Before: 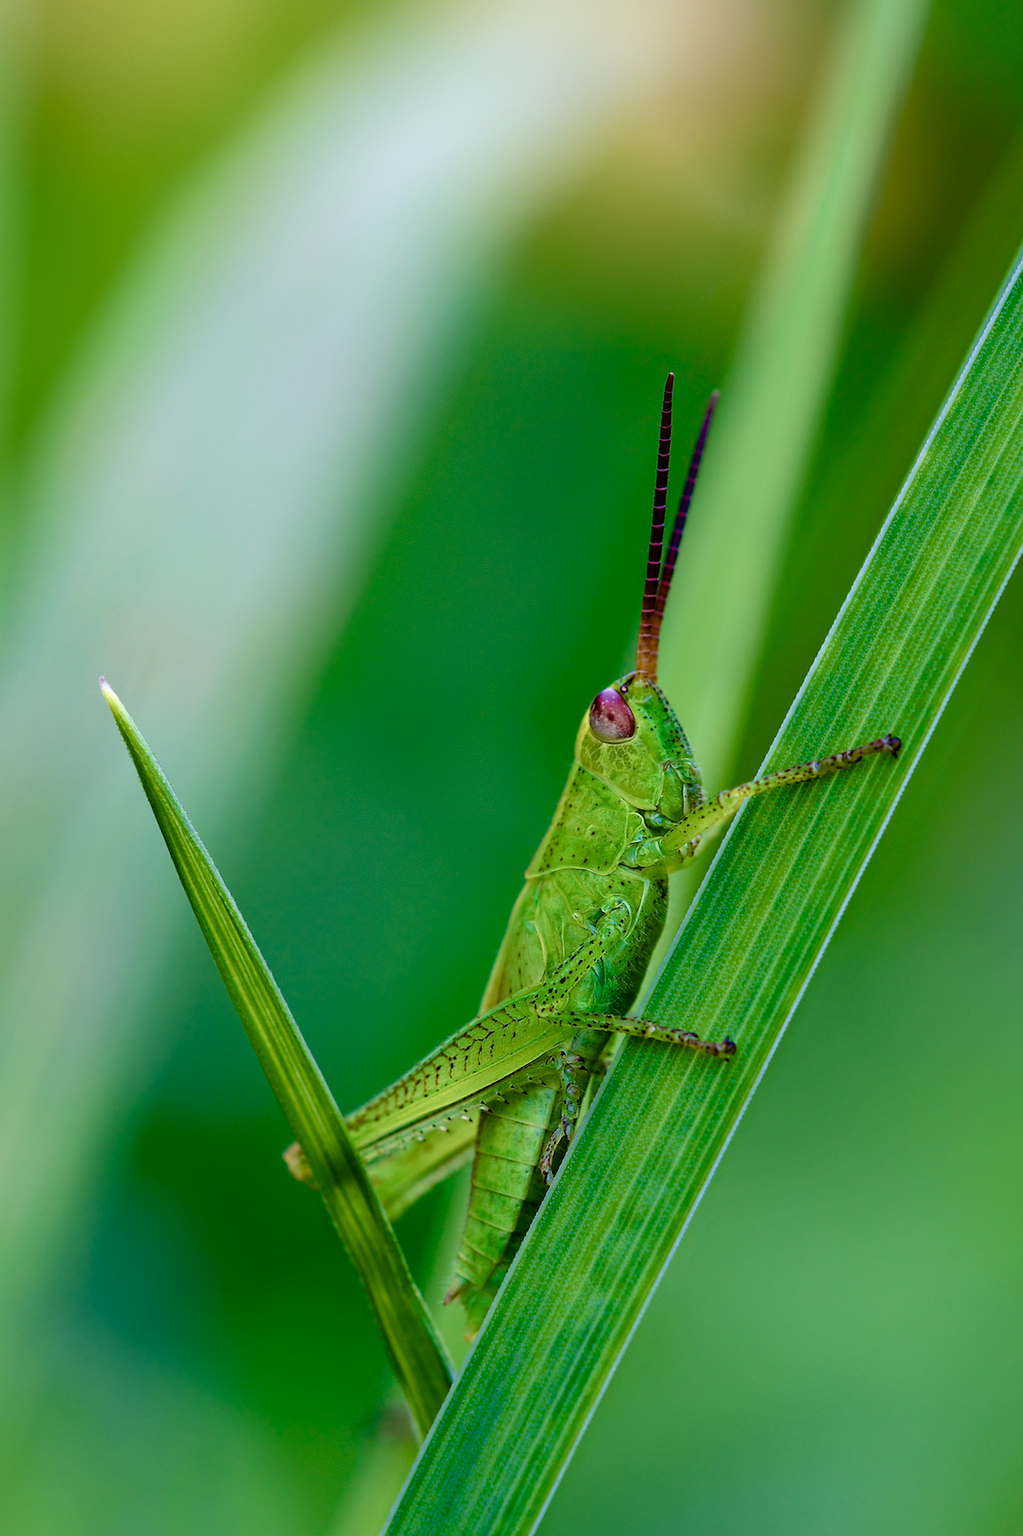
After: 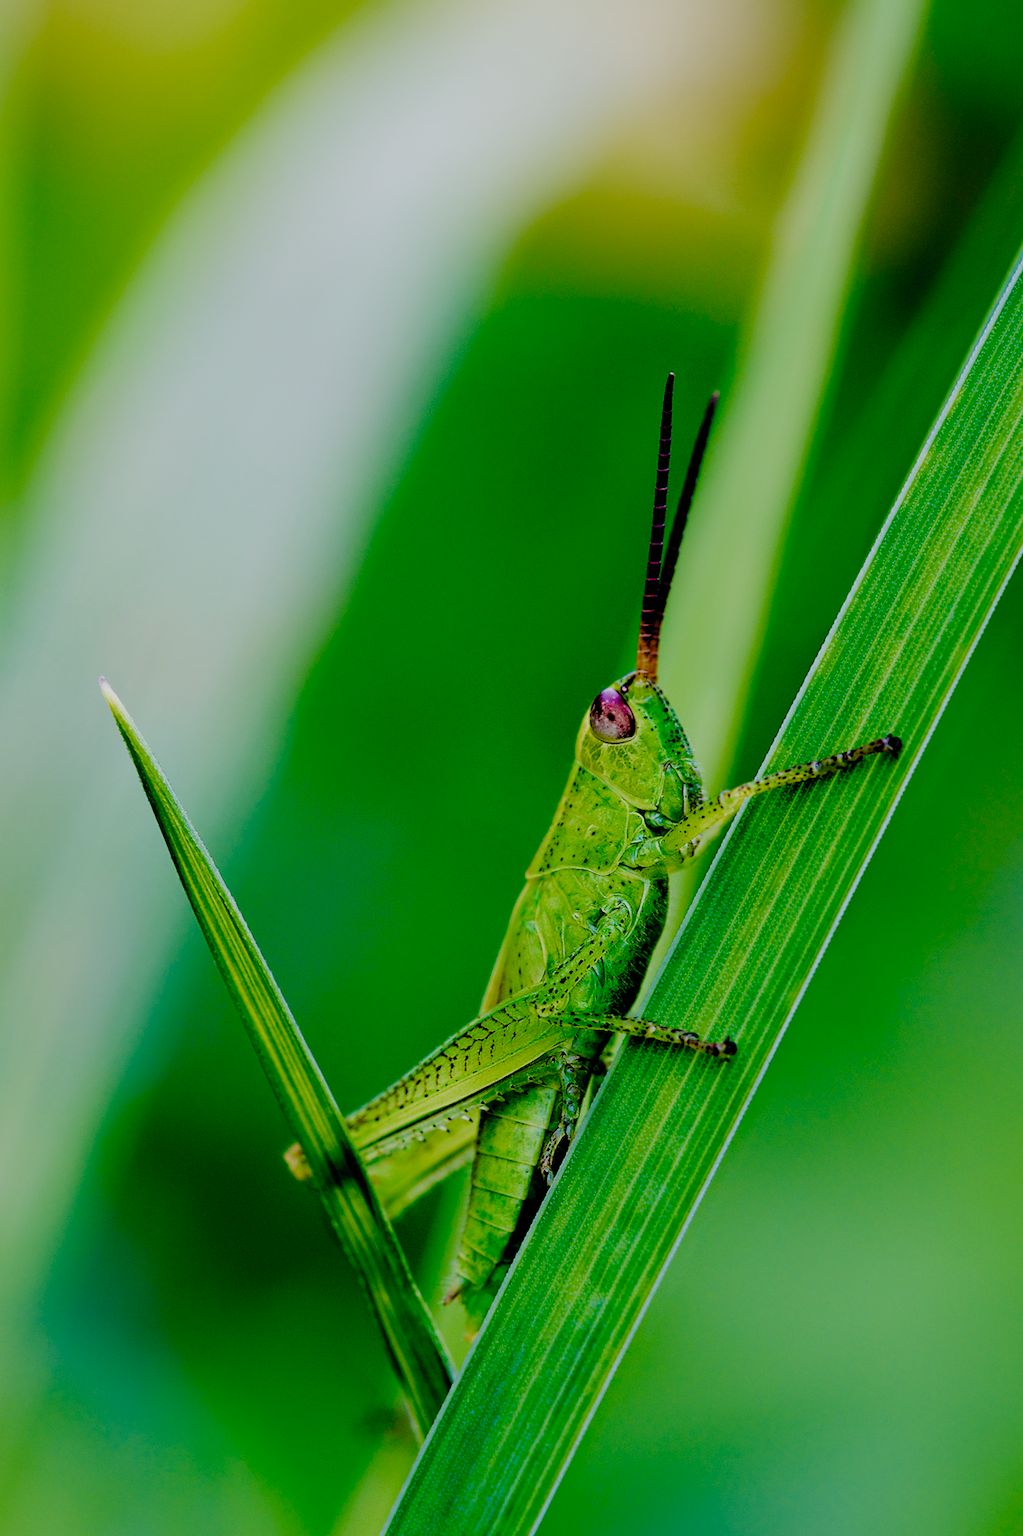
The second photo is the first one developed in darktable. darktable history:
filmic rgb: black relative exposure -2.94 EV, white relative exposure 4.56 EV, hardness 1.74, contrast 1.237, add noise in highlights 0.001, preserve chrominance no, color science v3 (2019), use custom middle-gray values true, contrast in highlights soft
